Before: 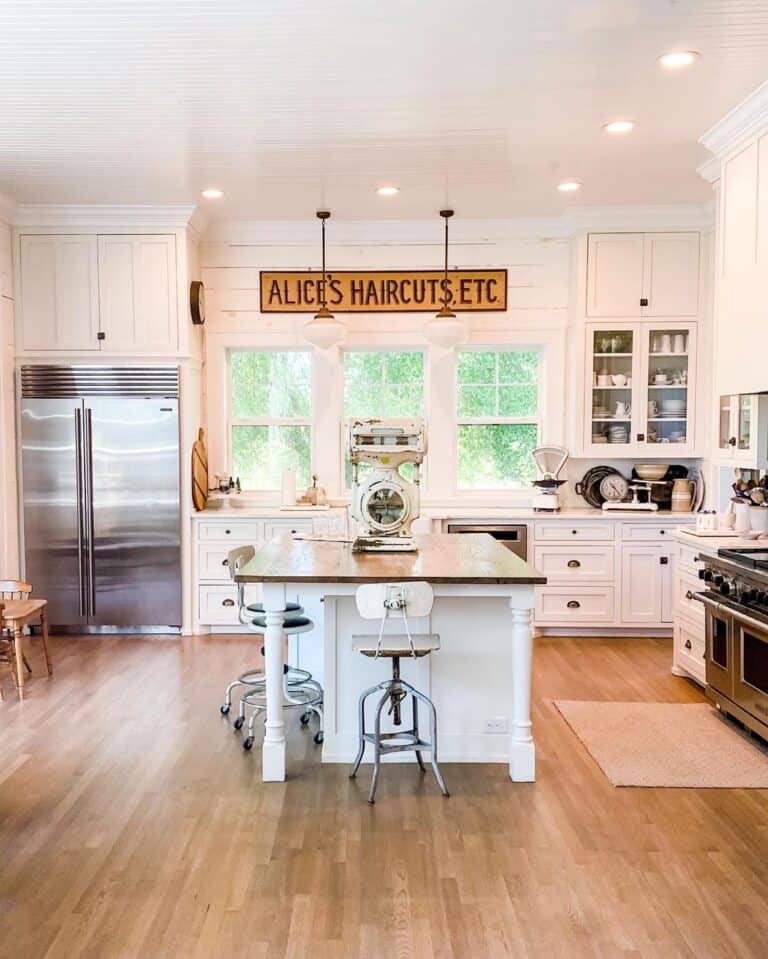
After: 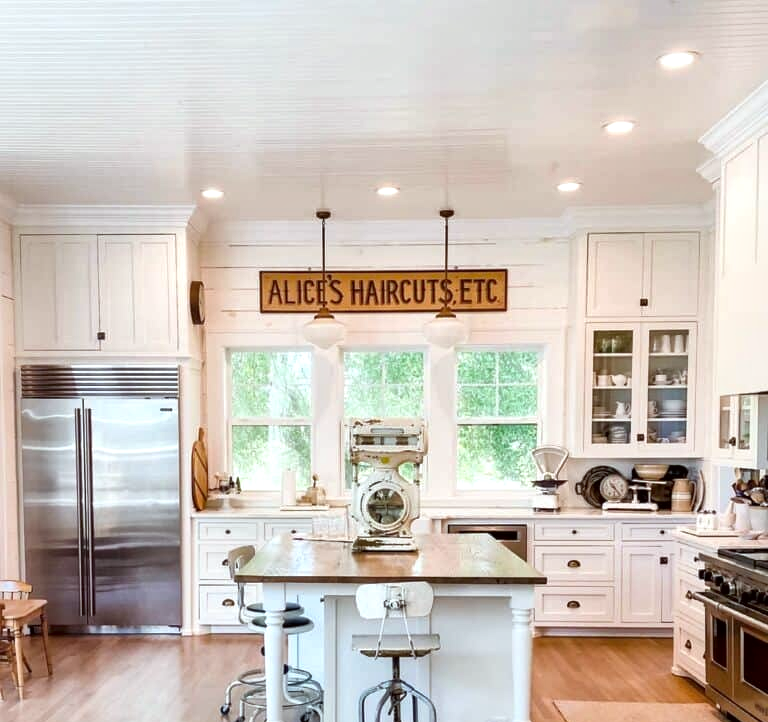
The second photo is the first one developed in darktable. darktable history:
local contrast: mode bilateral grid, contrast 20, coarseness 49, detail 161%, midtone range 0.2
crop: bottom 24.622%
color correction: highlights a* -2.88, highlights b* -2.24, shadows a* 1.98, shadows b* 2.93
